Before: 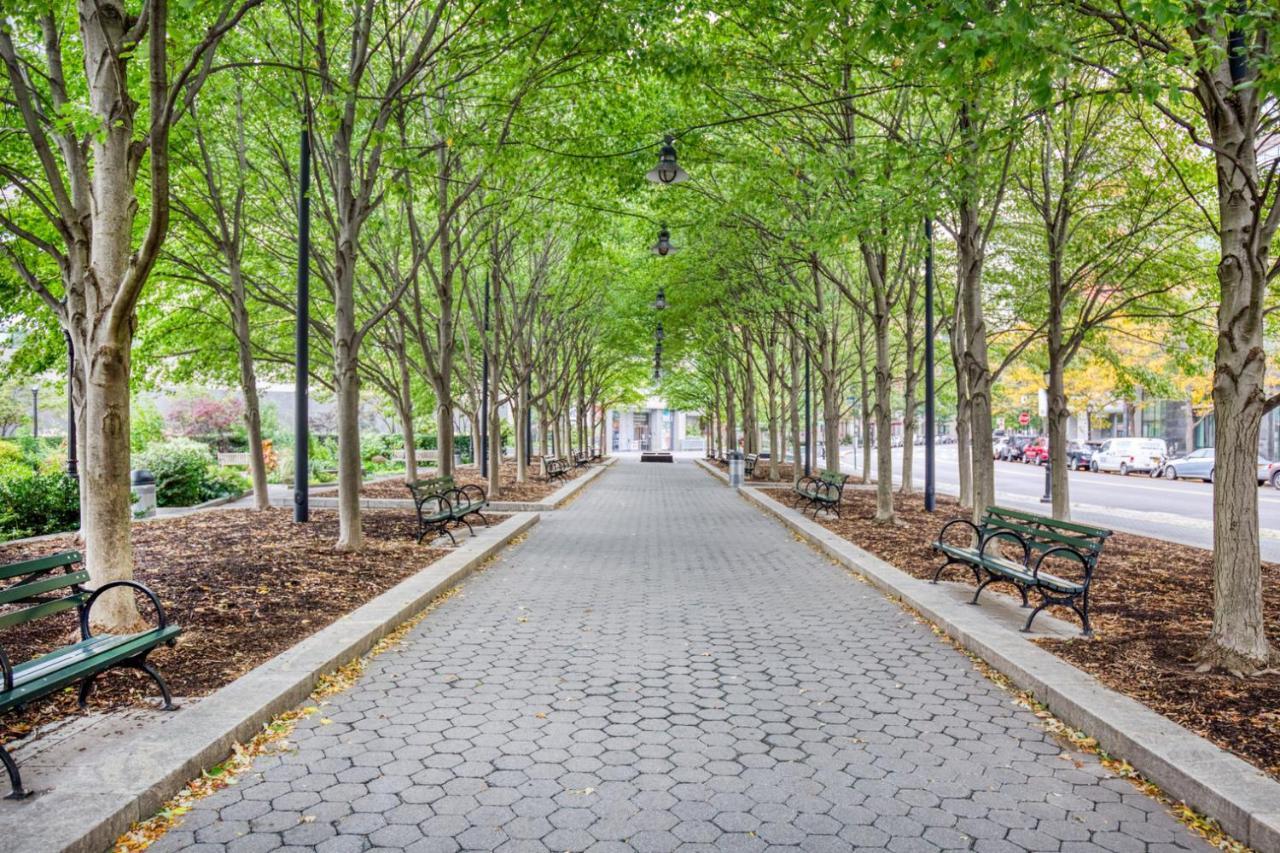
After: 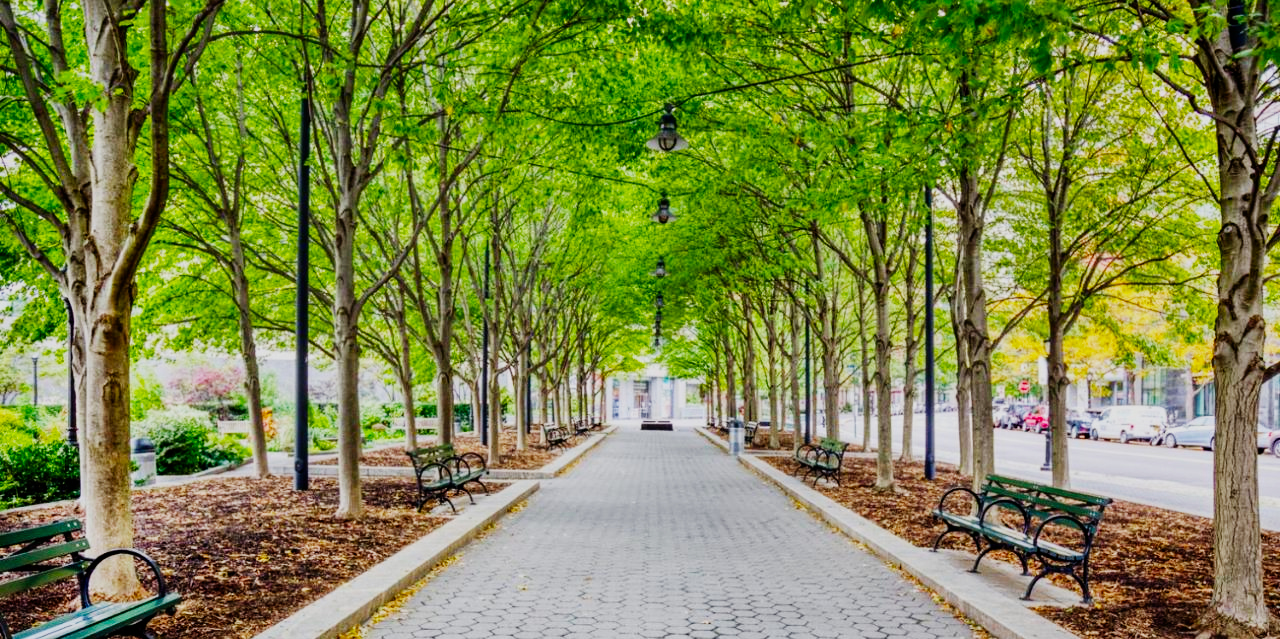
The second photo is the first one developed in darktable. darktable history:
color balance rgb: linear chroma grading › global chroma 15%, perceptual saturation grading › global saturation 30%
crop: top 3.857%, bottom 21.132%
exposure: exposure 0 EV, compensate highlight preservation false
sigmoid: contrast 1.7, skew -0.2, preserve hue 0%, red attenuation 0.1, red rotation 0.035, green attenuation 0.1, green rotation -0.017, blue attenuation 0.15, blue rotation -0.052, base primaries Rec2020
